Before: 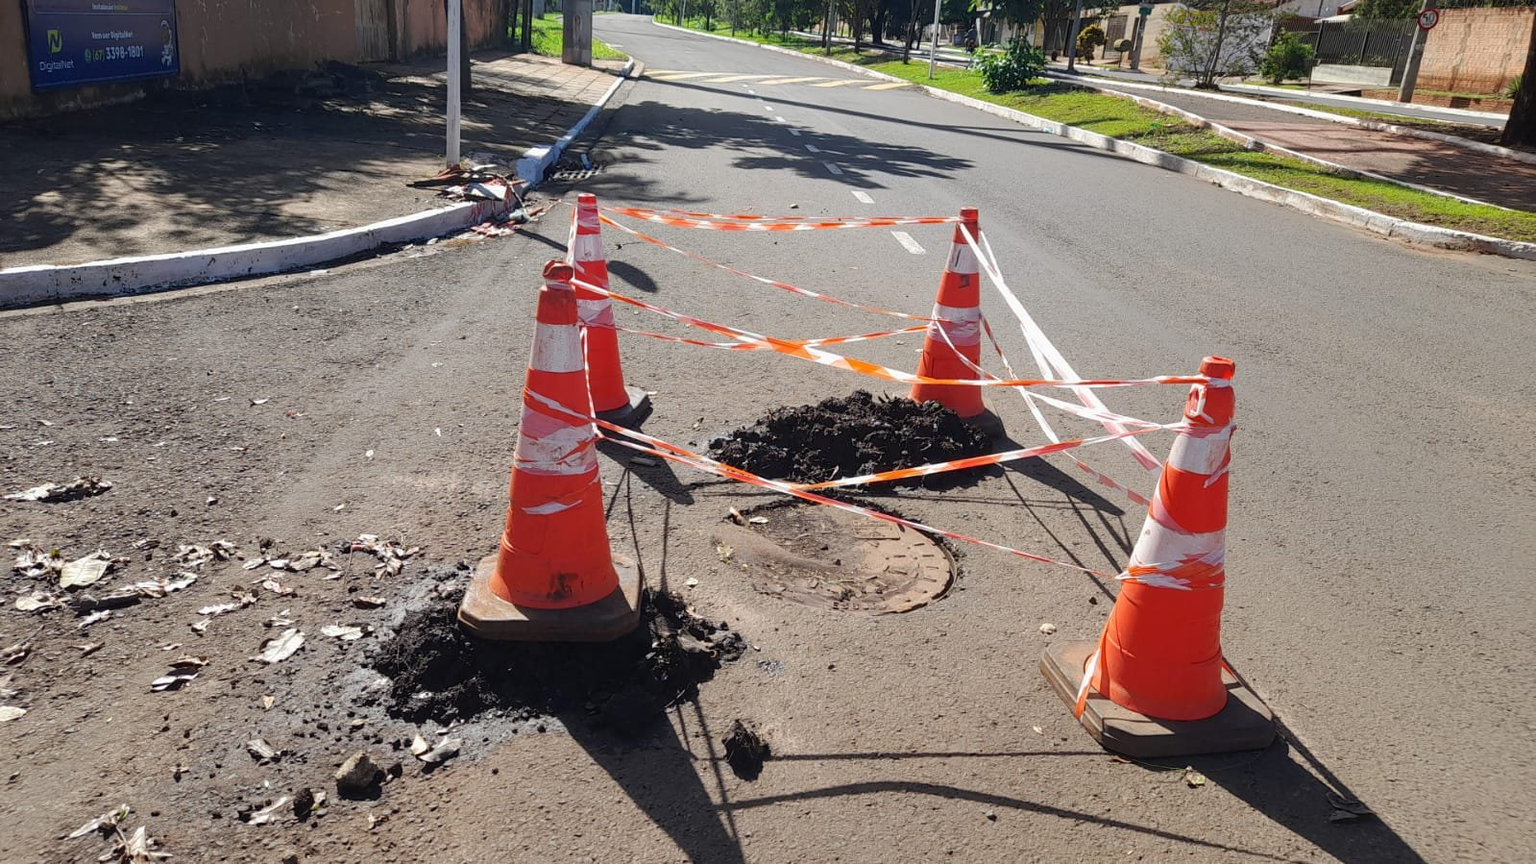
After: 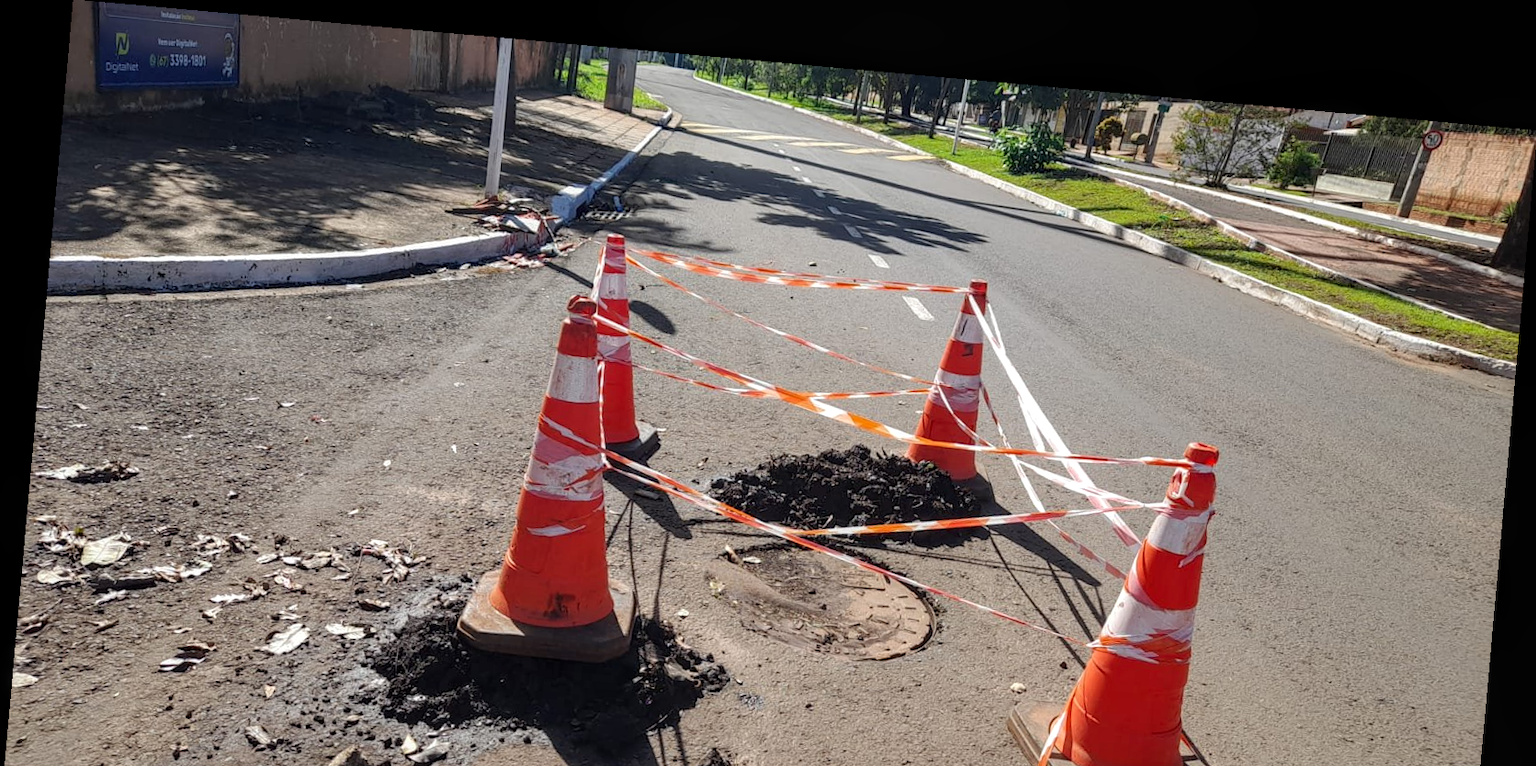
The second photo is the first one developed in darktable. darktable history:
rotate and perspective: rotation 5.12°, automatic cropping off
tone equalizer: on, module defaults
crop: bottom 19.644%
local contrast: on, module defaults
